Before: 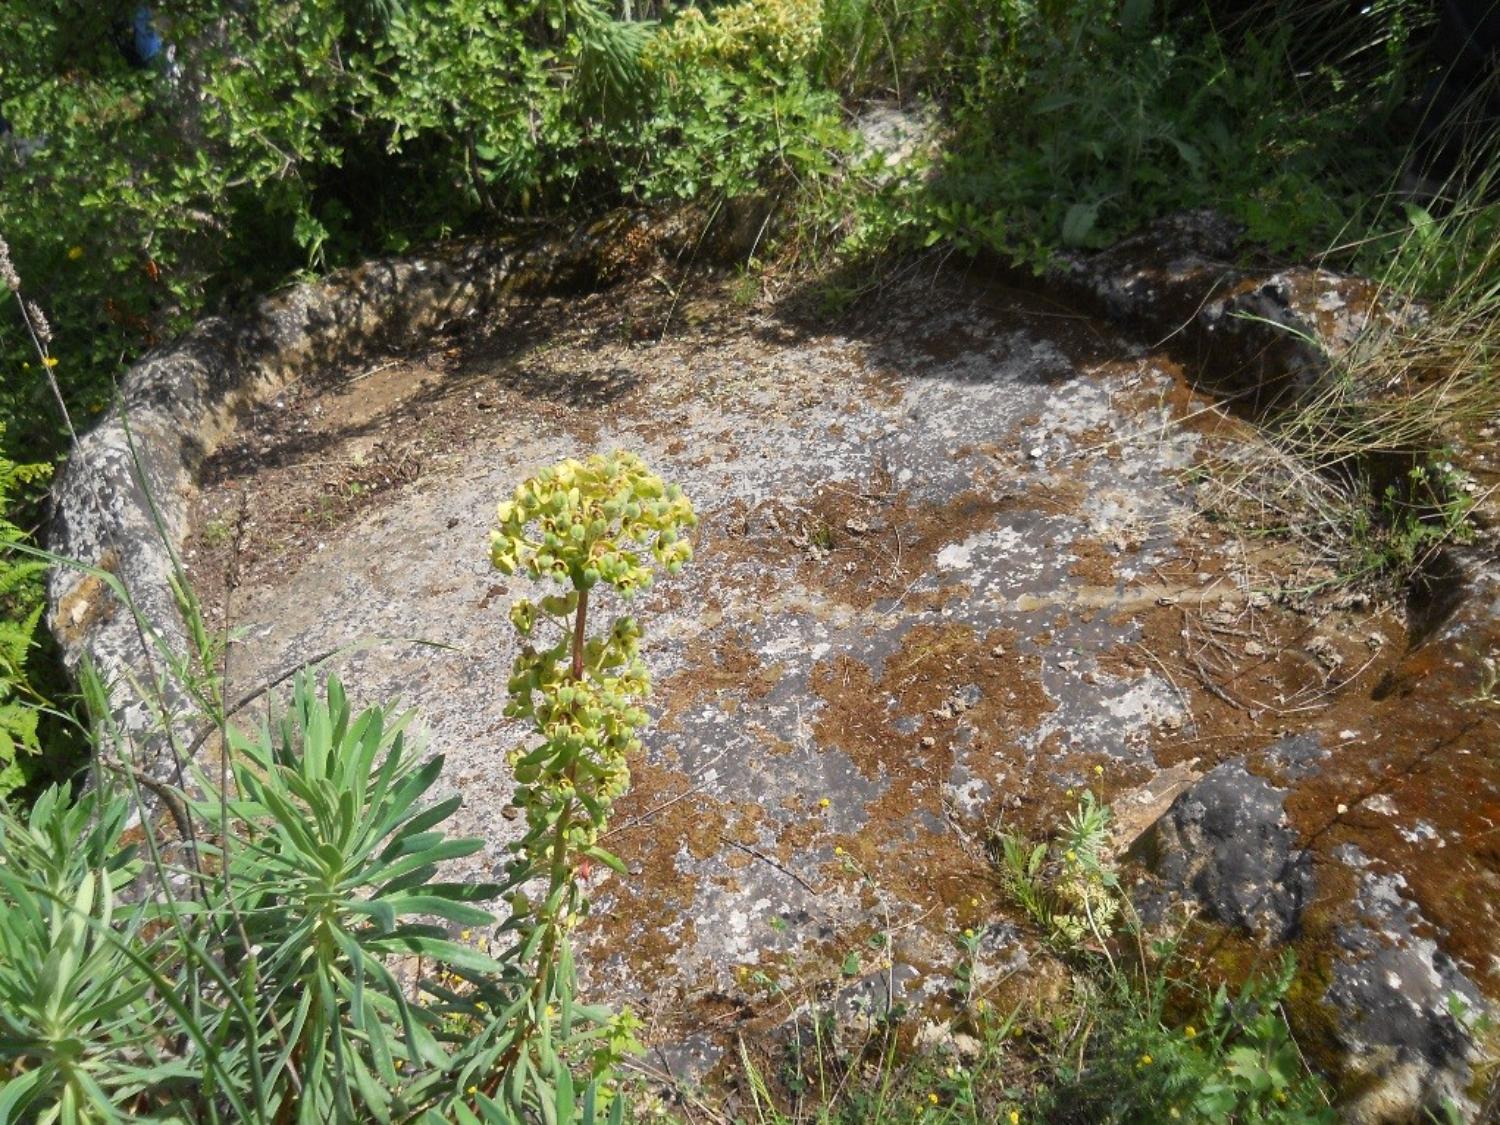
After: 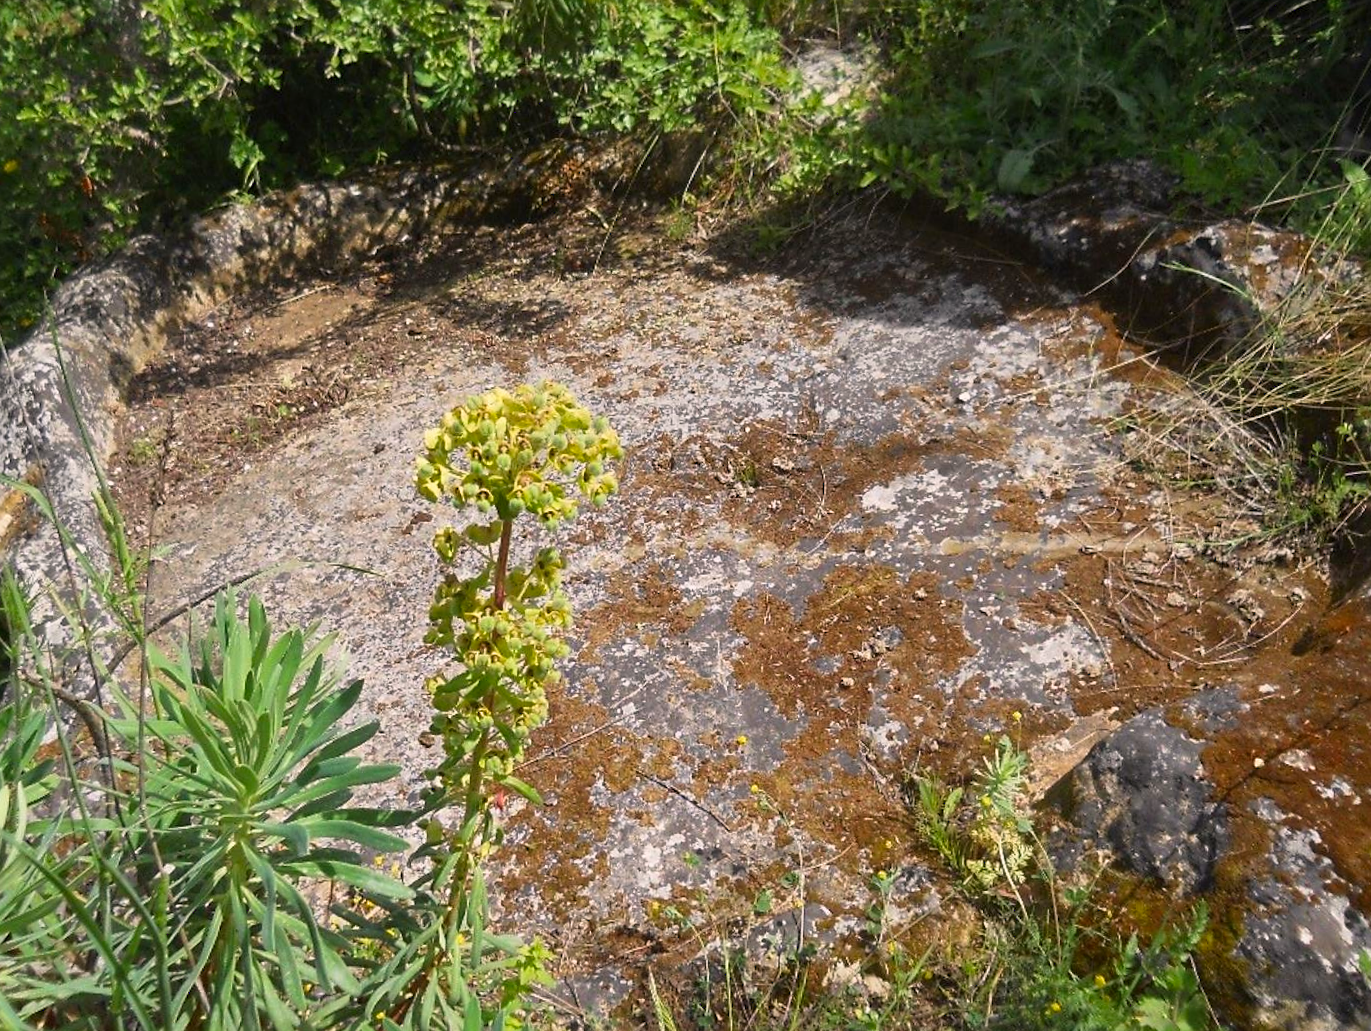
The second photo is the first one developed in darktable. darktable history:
crop and rotate: angle -1.84°, left 3.129%, top 3.927%, right 1.573%, bottom 0.54%
sharpen: radius 1.86, amount 0.407, threshold 1.367
shadows and highlights: shadows 22.89, highlights -49.14, highlights color adjustment 0.333%, soften with gaussian
color correction: highlights a* 3.47, highlights b* 1.72, saturation 1.17
filmic rgb: black relative exposure -16 EV, white relative exposure 2.92 EV, hardness 10, contrast in shadows safe
